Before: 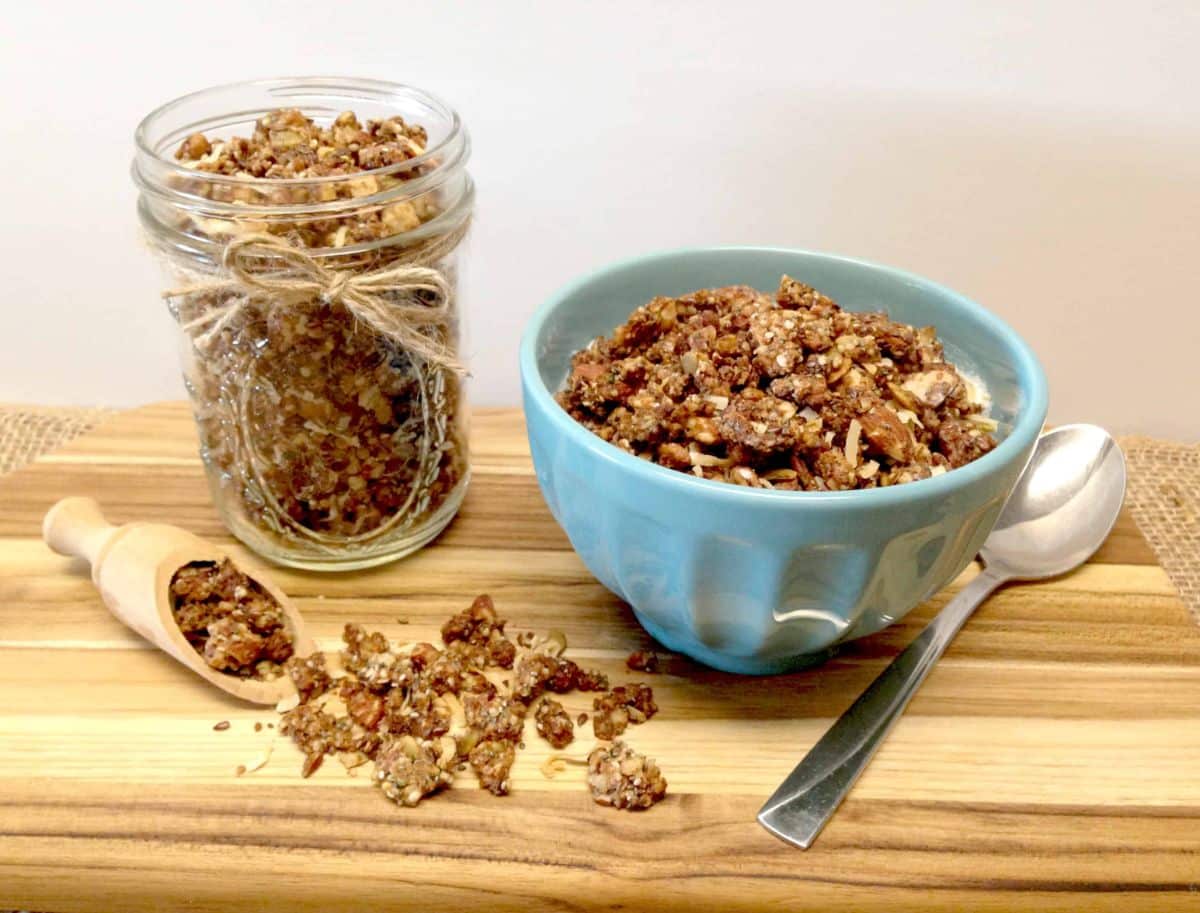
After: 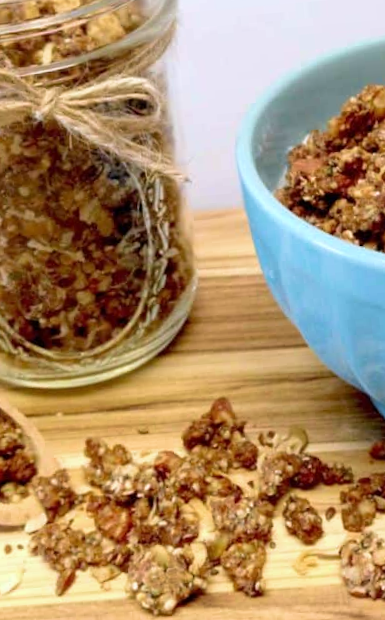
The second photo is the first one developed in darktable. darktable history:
rotate and perspective: rotation -5°, crop left 0.05, crop right 0.952, crop top 0.11, crop bottom 0.89
crop and rotate: left 21.77%, top 18.528%, right 44.676%, bottom 2.997%
white balance: red 0.984, blue 1.059
velvia: on, module defaults
